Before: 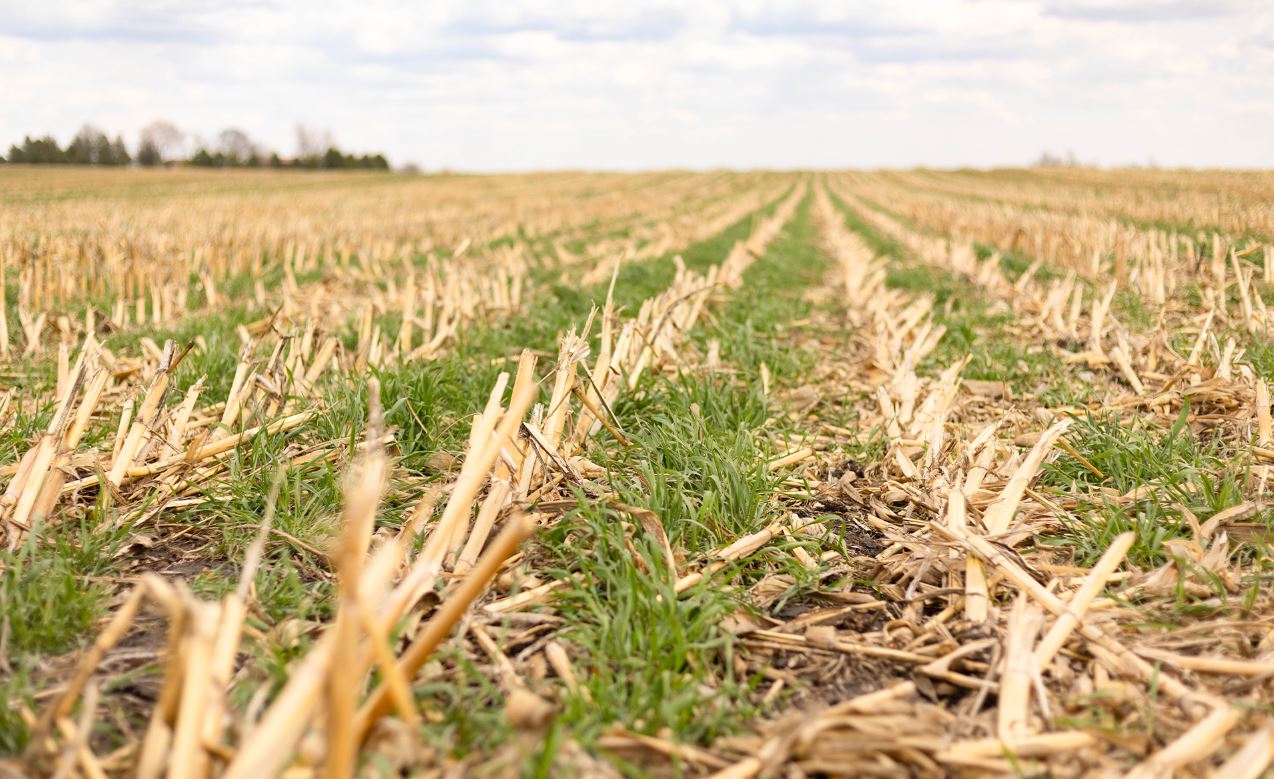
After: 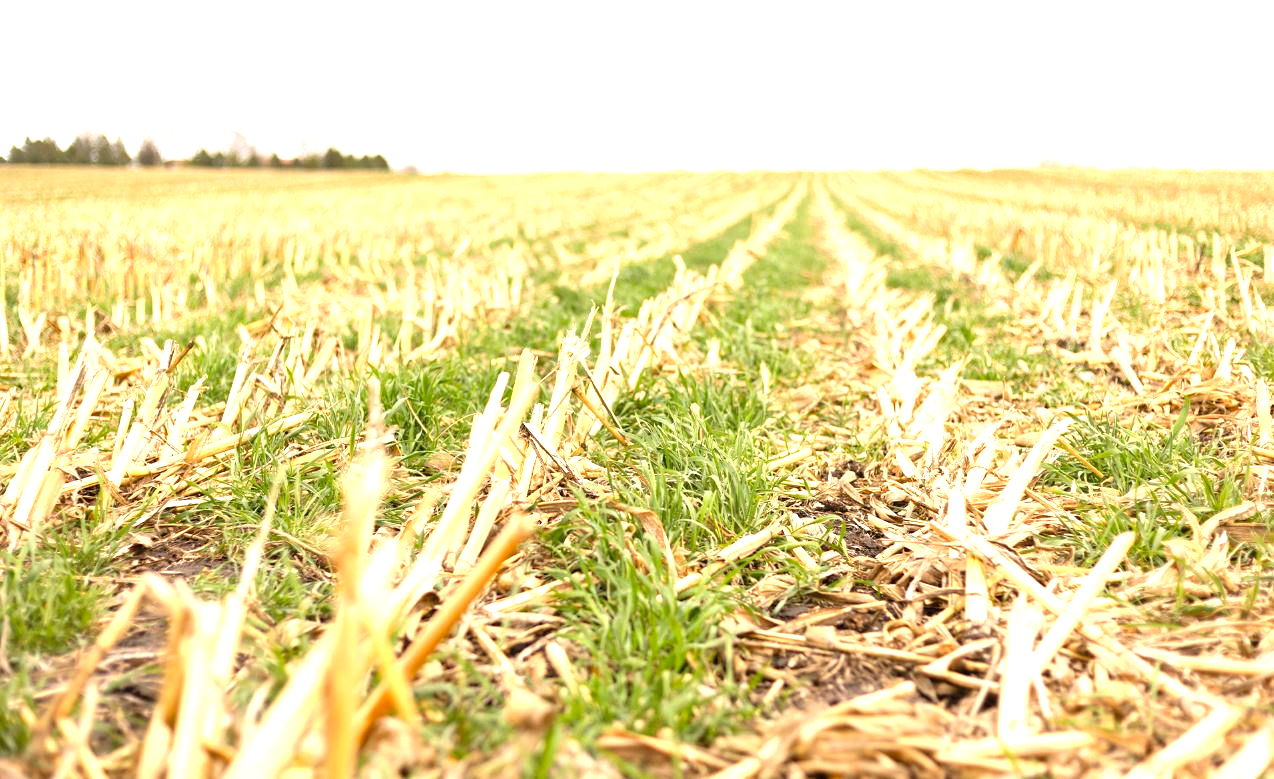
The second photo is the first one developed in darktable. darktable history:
exposure: exposure 1 EV, compensate highlight preservation false
color zones: curves: ch1 [(0, 0.523) (0.143, 0.545) (0.286, 0.52) (0.429, 0.506) (0.571, 0.503) (0.714, 0.503) (0.857, 0.508) (1, 0.523)]
